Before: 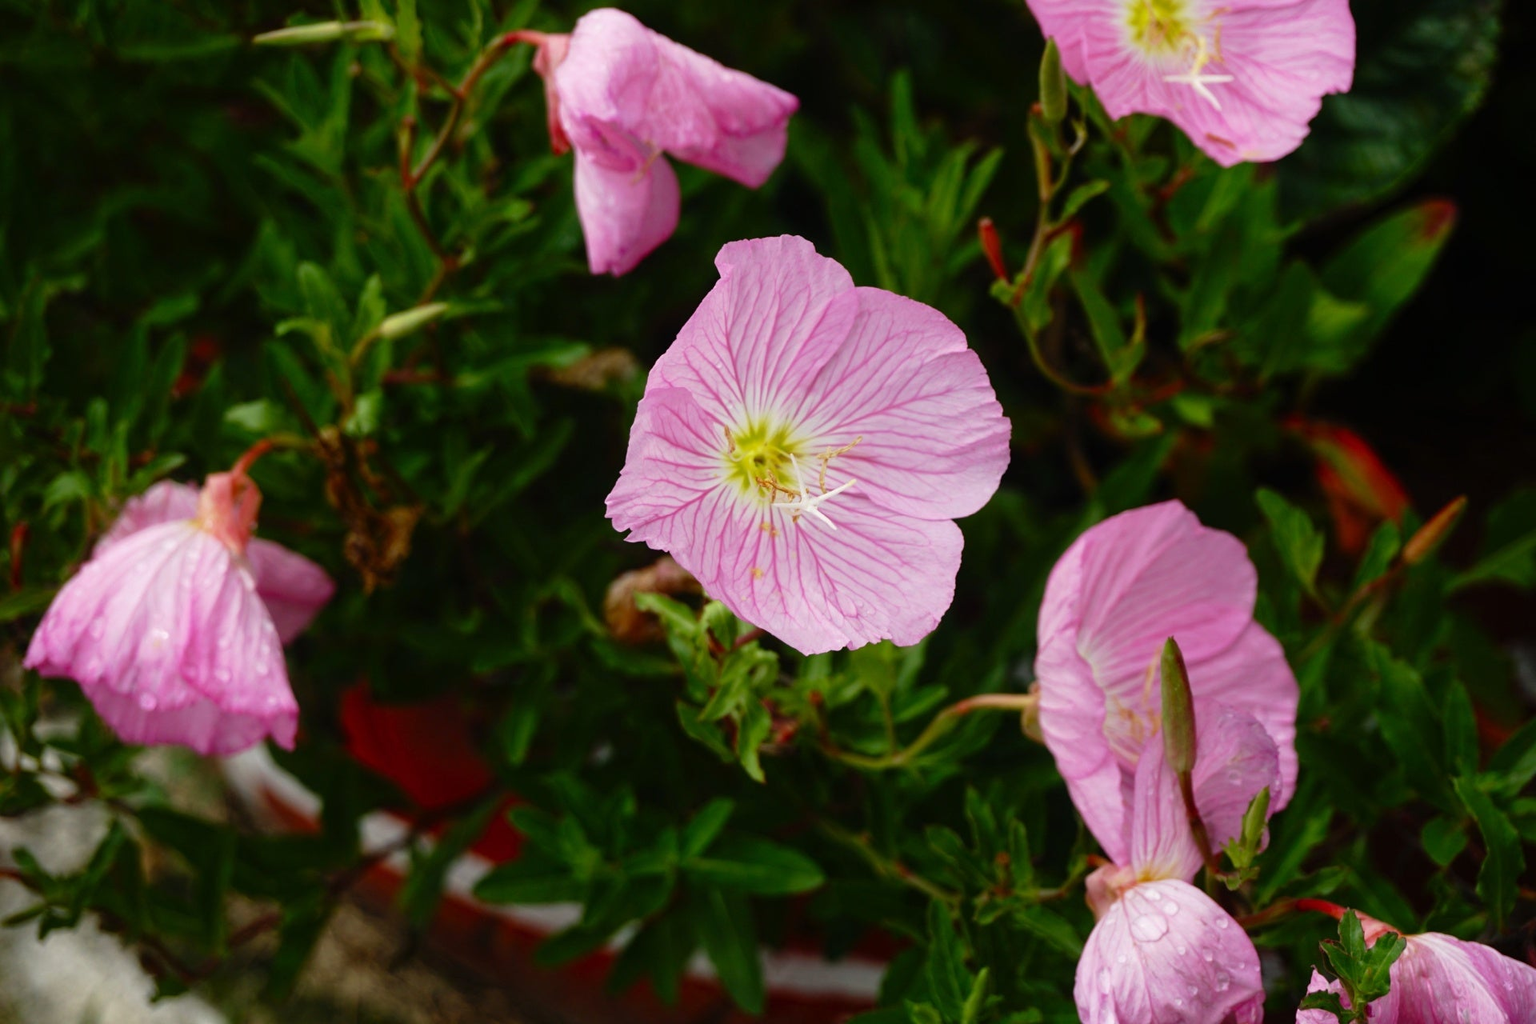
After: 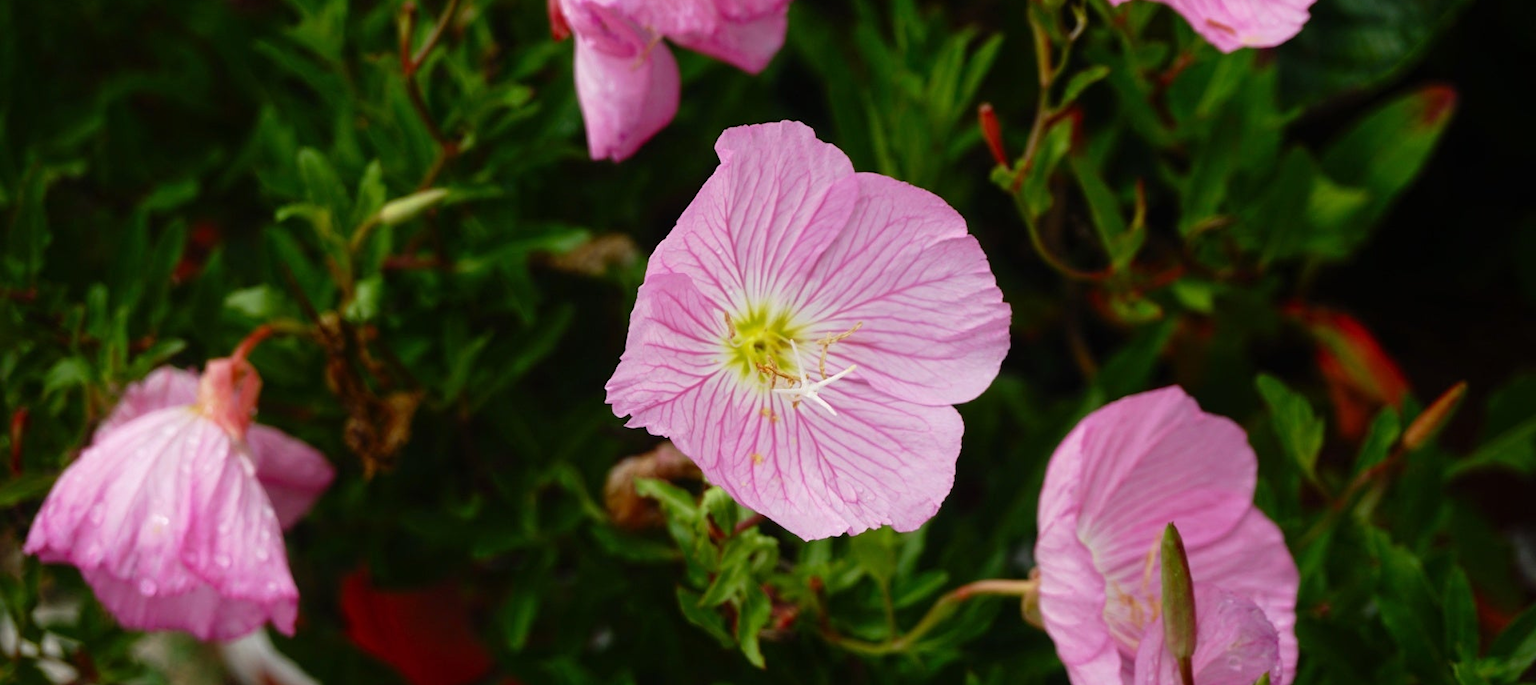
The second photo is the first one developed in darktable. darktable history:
crop: top 11.181%, bottom 21.8%
